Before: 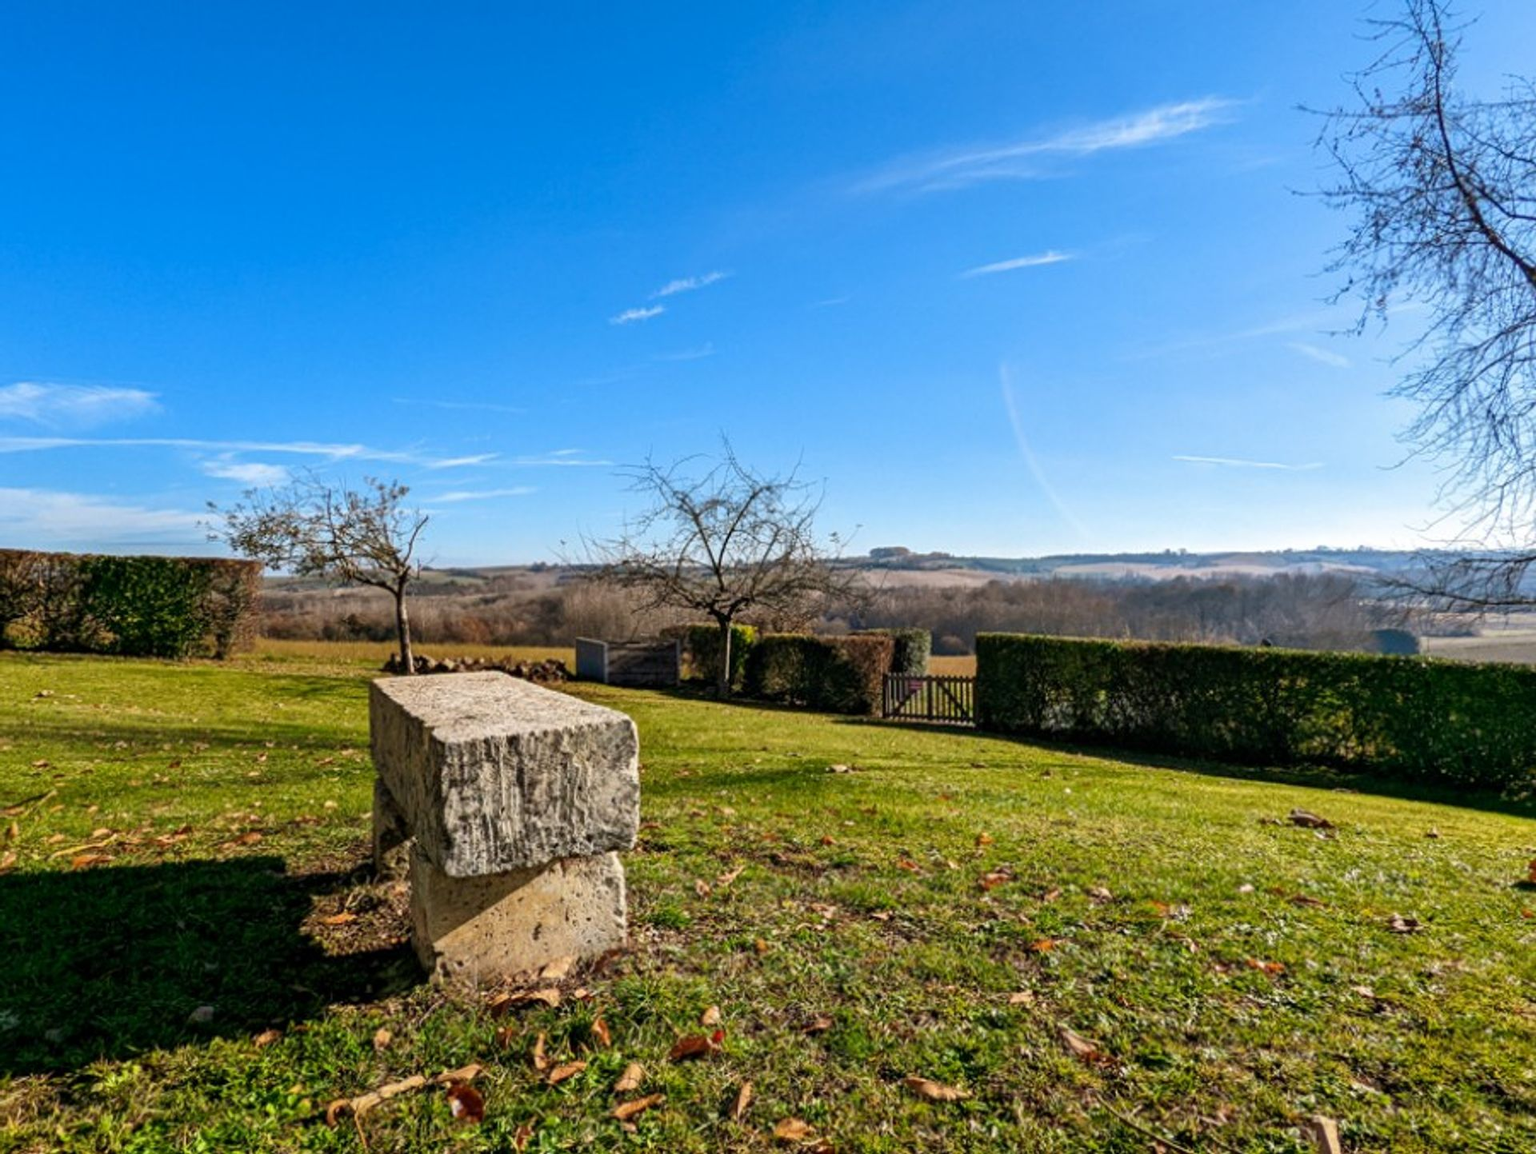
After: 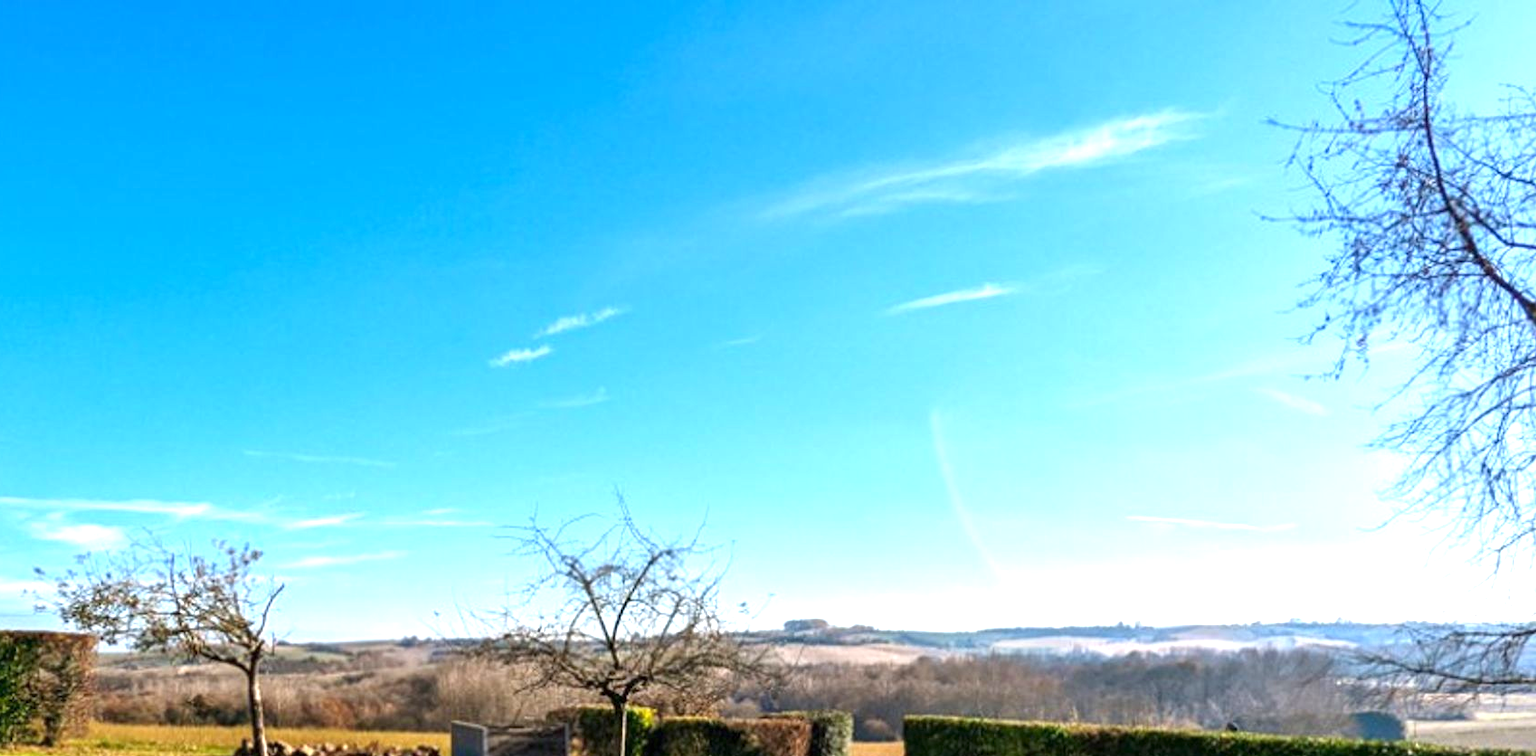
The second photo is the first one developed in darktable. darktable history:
exposure: exposure 1 EV, compensate exposure bias true, compensate highlight preservation false
crop and rotate: left 11.54%, bottom 42.007%
